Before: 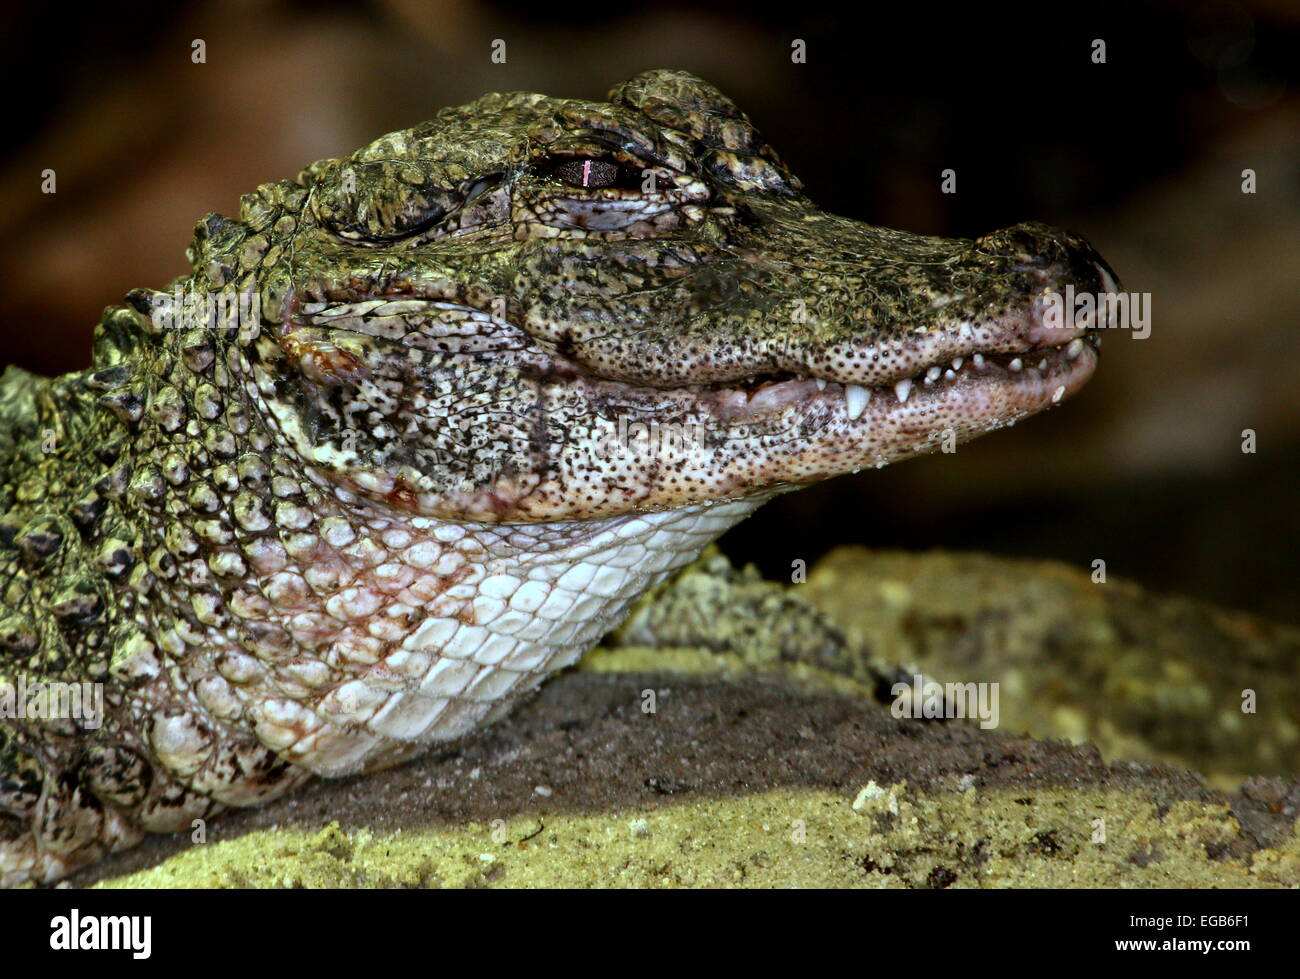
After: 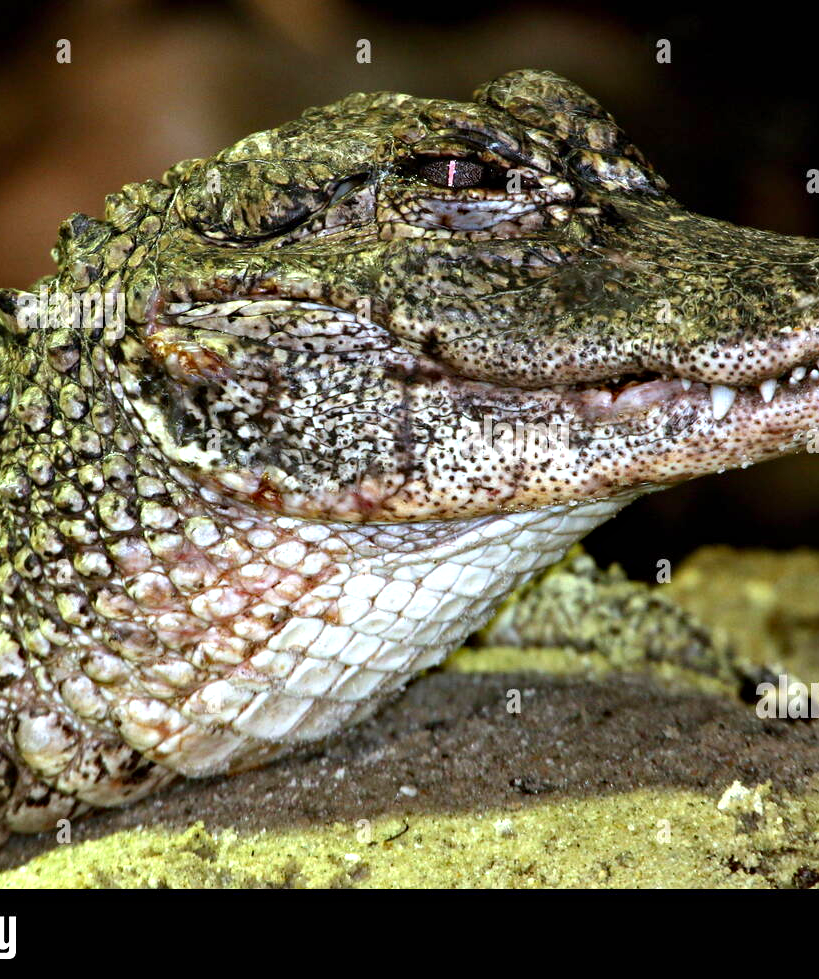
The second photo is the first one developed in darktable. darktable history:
haze removal: compatibility mode true, adaptive false
crop: left 10.421%, right 26.526%
exposure: exposure 0.552 EV, compensate exposure bias true, compensate highlight preservation false
